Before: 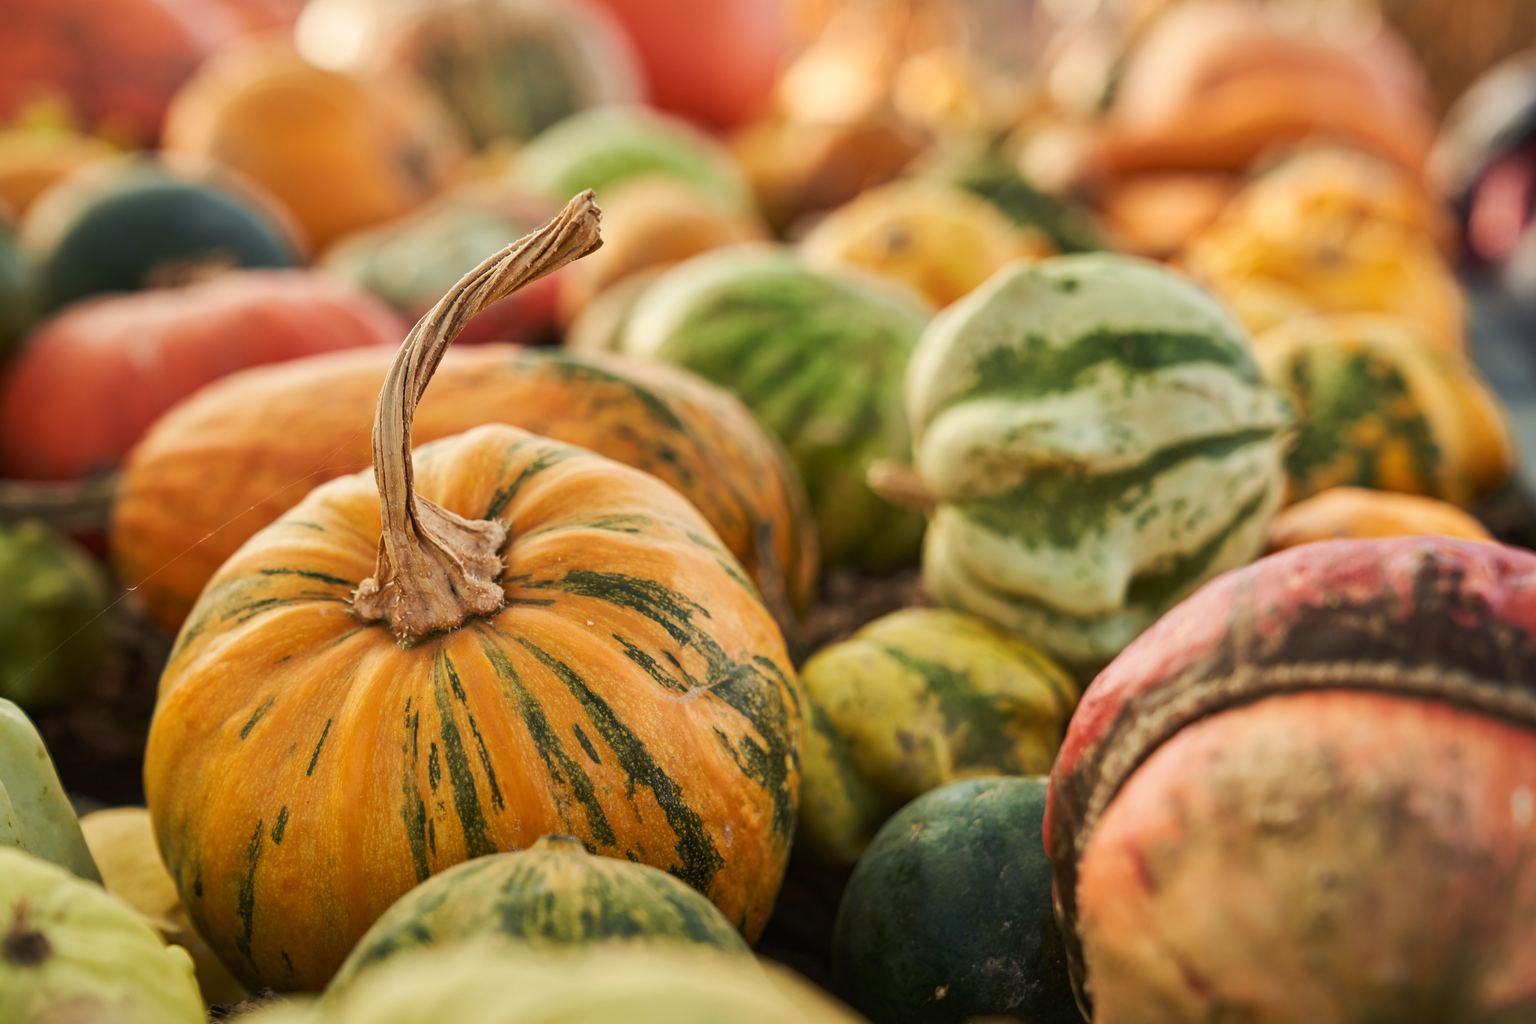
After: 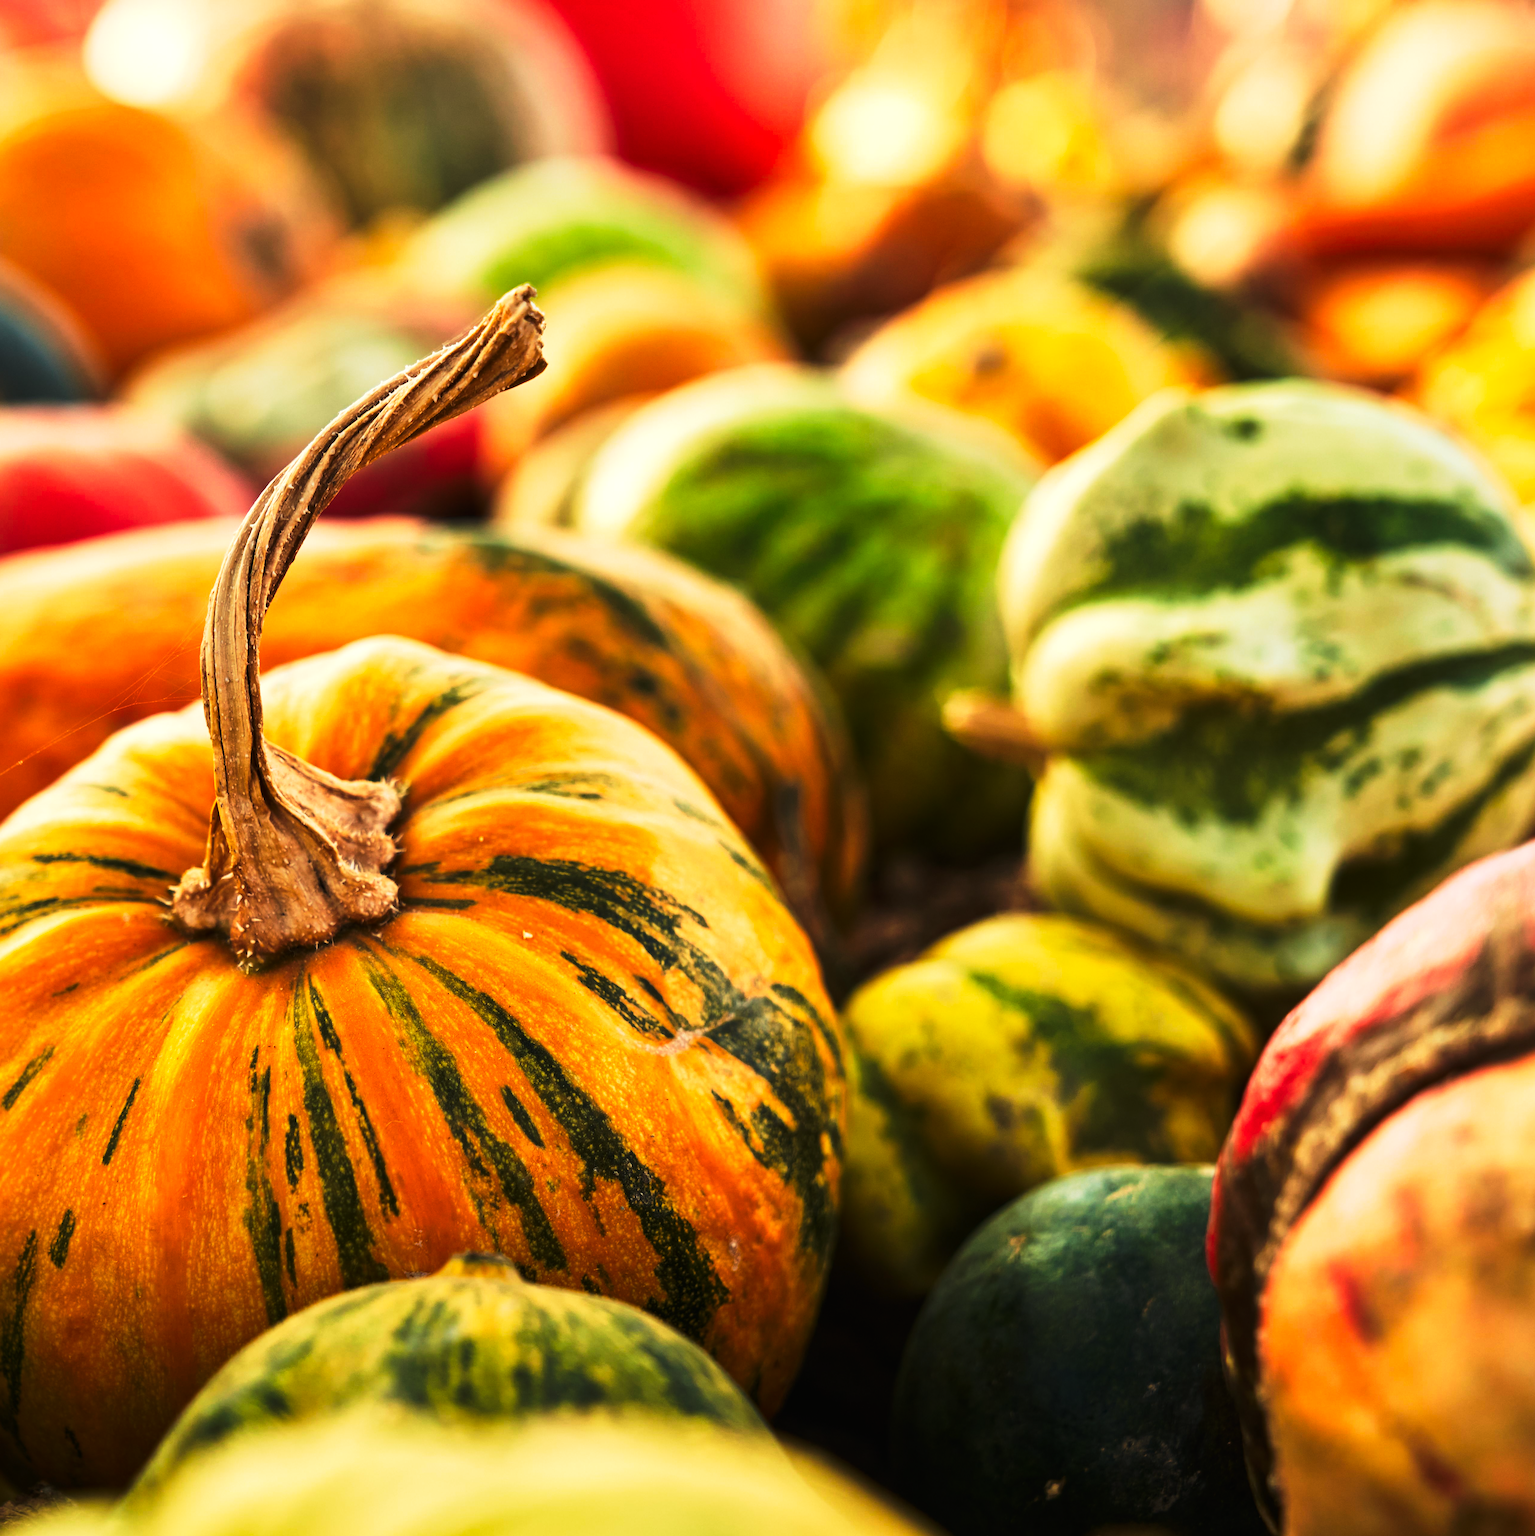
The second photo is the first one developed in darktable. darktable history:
contrast brightness saturation: contrast 0.04, saturation 0.16
tone equalizer: -8 EV -0.417 EV, -7 EV -0.389 EV, -6 EV -0.333 EV, -5 EV -0.222 EV, -3 EV 0.222 EV, -2 EV 0.333 EV, -1 EV 0.389 EV, +0 EV 0.417 EV, edges refinement/feathering 500, mask exposure compensation -1.57 EV, preserve details no
tone curve: curves: ch0 [(0, 0) (0.003, 0.007) (0.011, 0.01) (0.025, 0.016) (0.044, 0.025) (0.069, 0.036) (0.1, 0.052) (0.136, 0.073) (0.177, 0.103) (0.224, 0.135) (0.277, 0.177) (0.335, 0.233) (0.399, 0.303) (0.468, 0.376) (0.543, 0.469) (0.623, 0.581) (0.709, 0.723) (0.801, 0.863) (0.898, 0.938) (1, 1)], preserve colors none
crop and rotate: left 15.546%, right 17.787%
